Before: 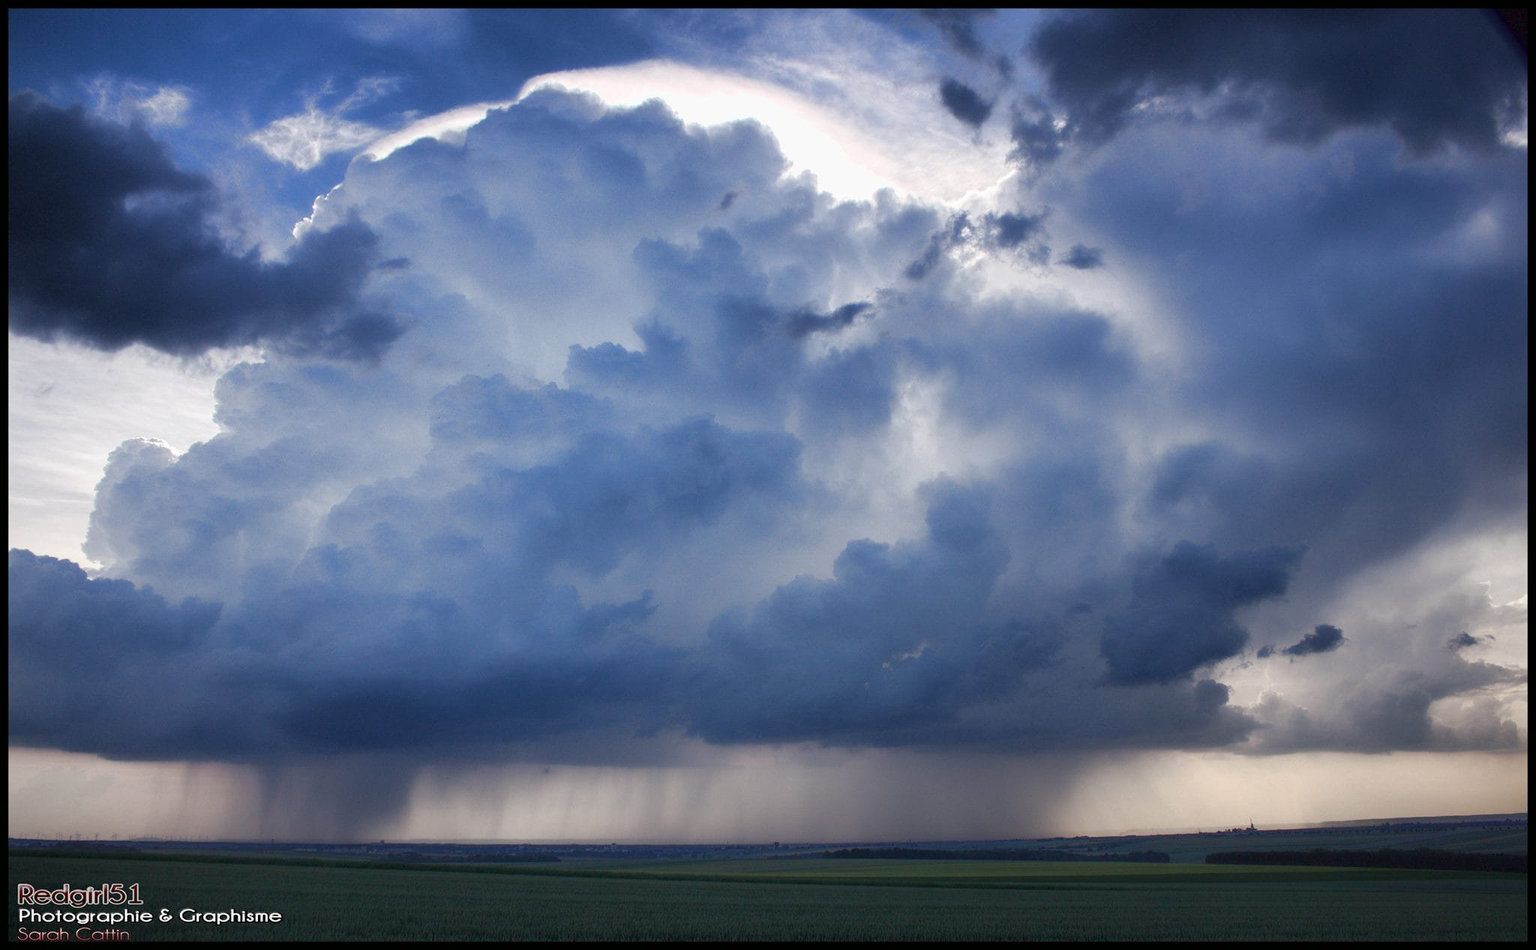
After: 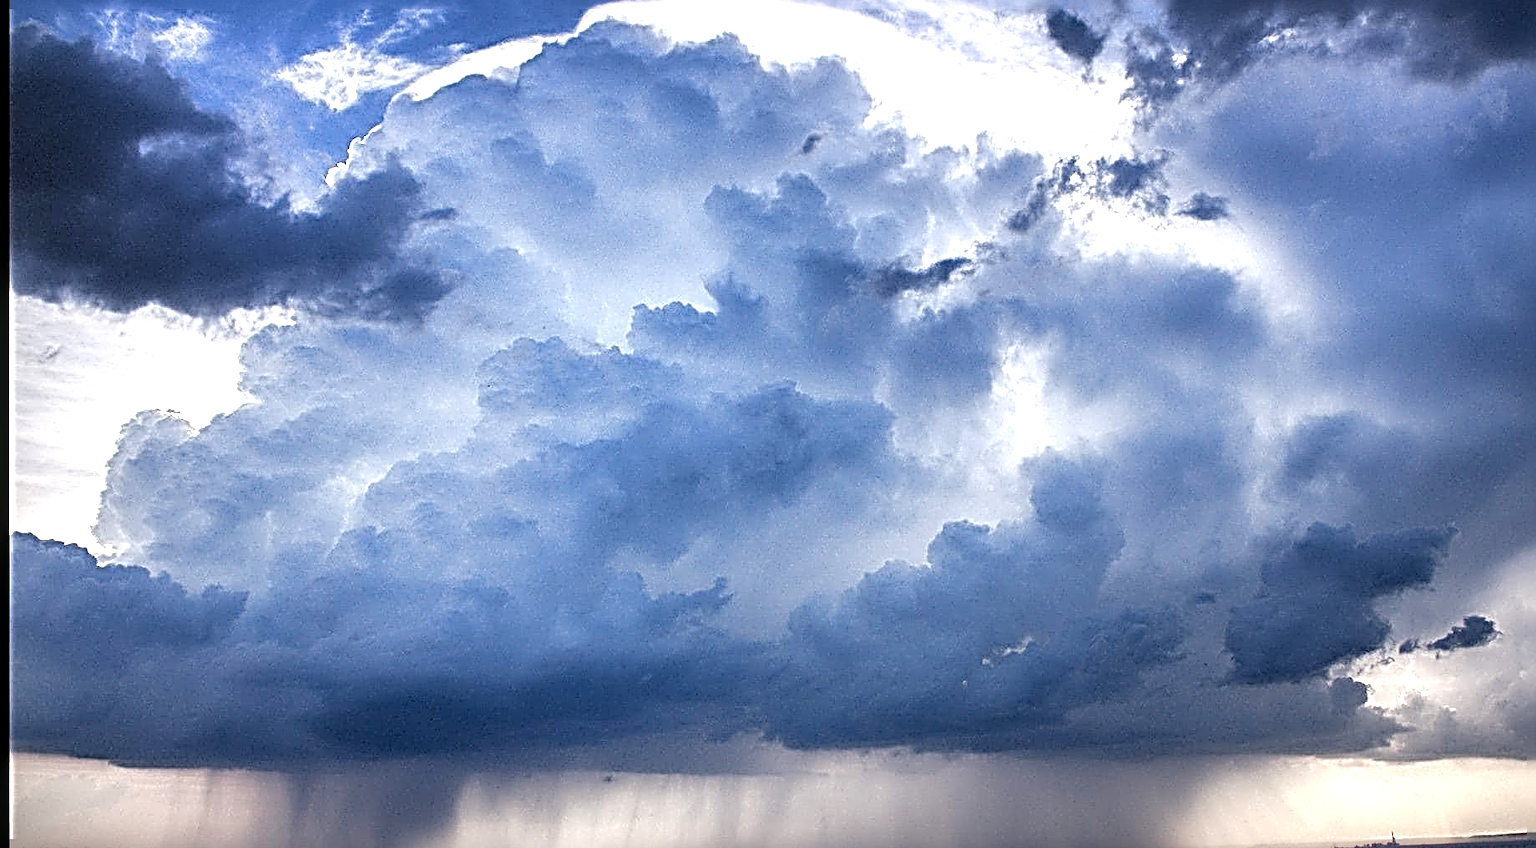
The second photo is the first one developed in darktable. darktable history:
exposure: exposure 0.657 EV, compensate exposure bias true, compensate highlight preservation false
crop: top 7.525%, right 9.887%, bottom 12.096%
local contrast: detail 142%
sharpen: radius 4.038, amount 1.989
